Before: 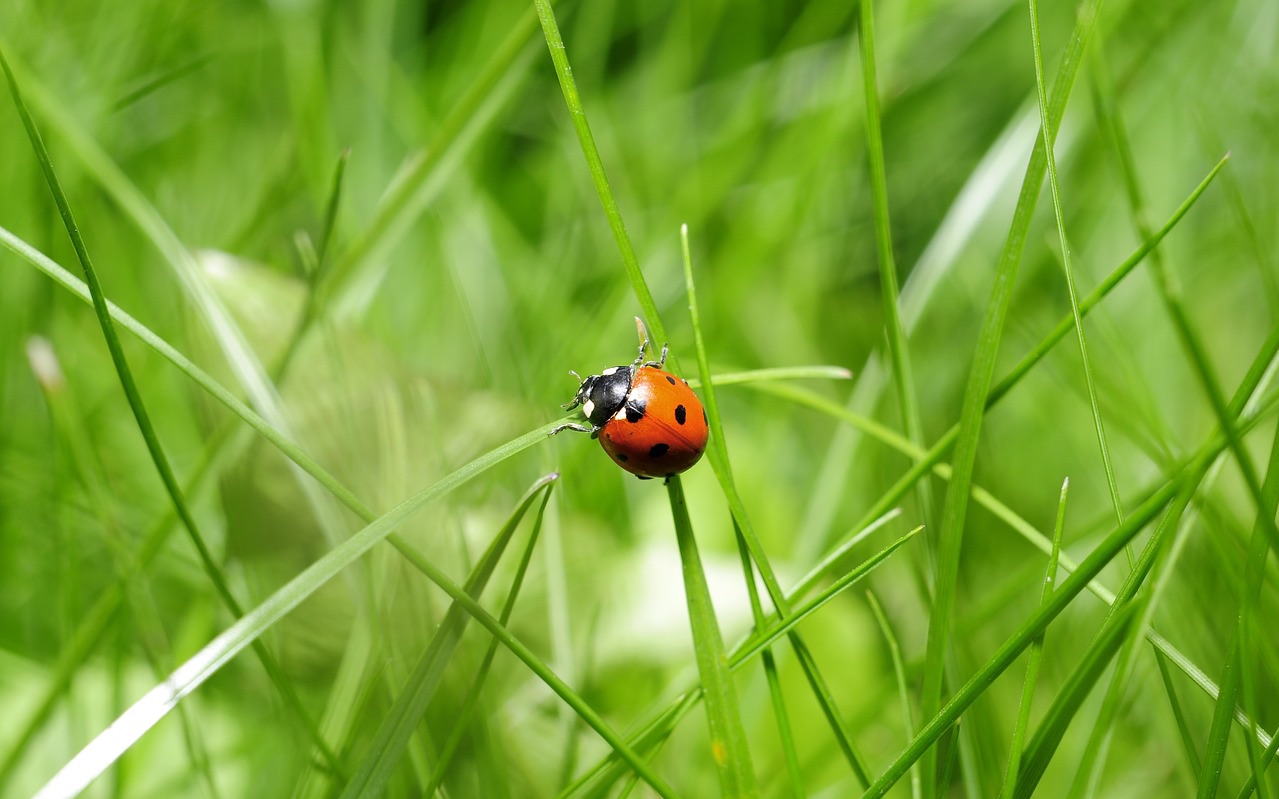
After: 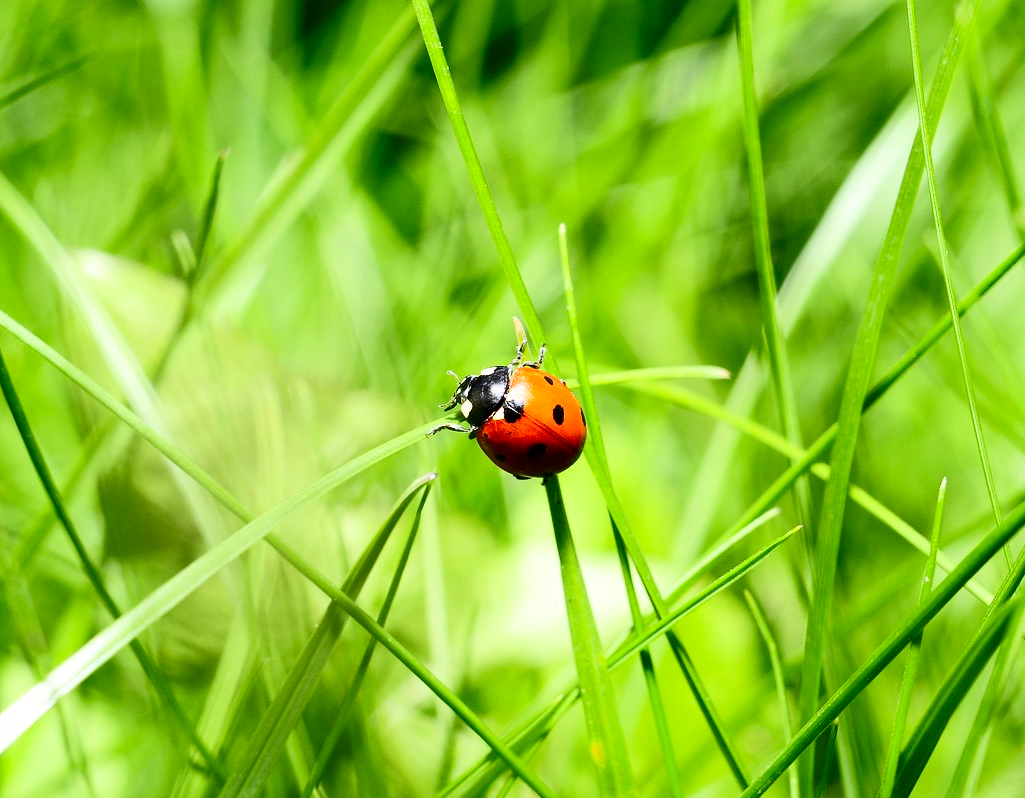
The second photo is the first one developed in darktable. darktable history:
crop and rotate: left 9.597%, right 10.195%
contrast brightness saturation: contrast 0.4, brightness 0.05, saturation 0.25
